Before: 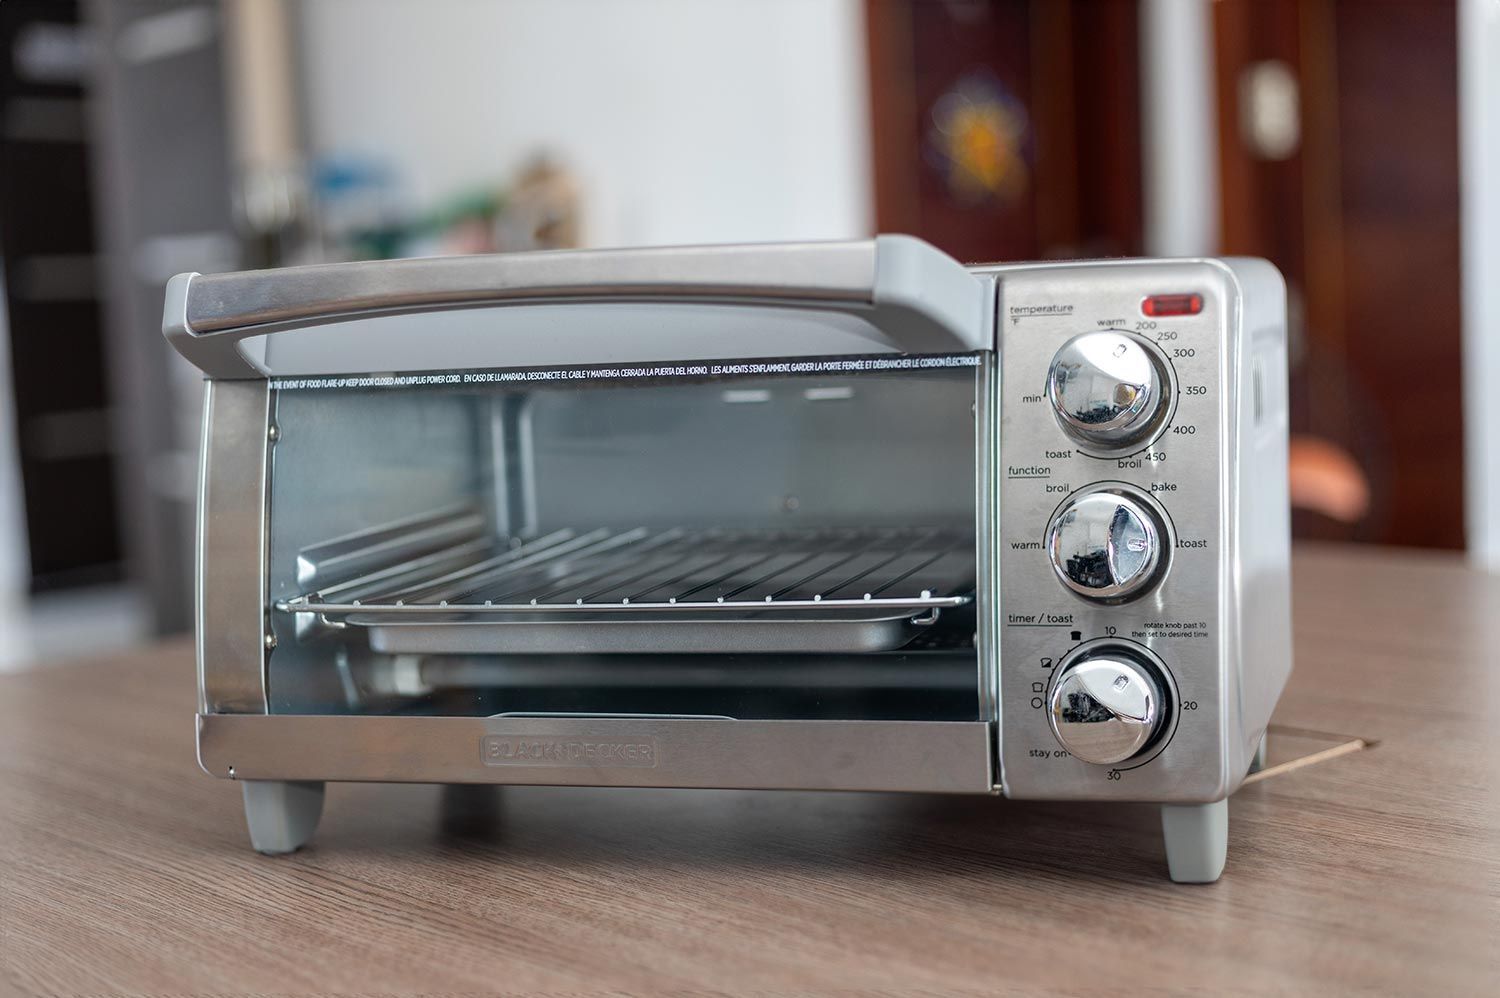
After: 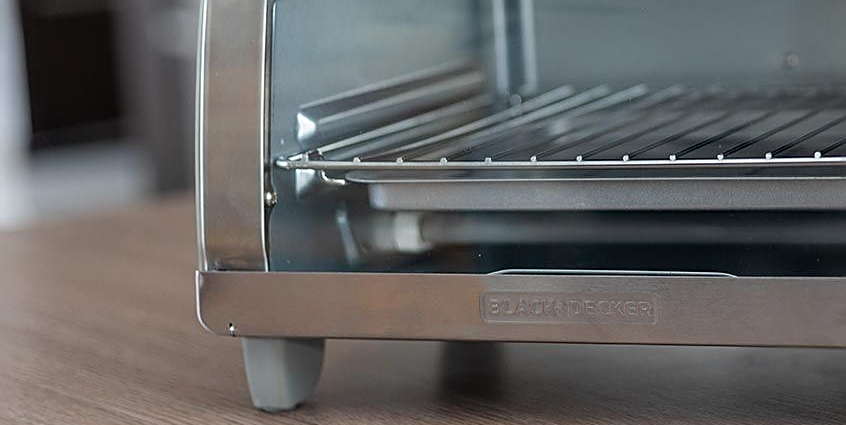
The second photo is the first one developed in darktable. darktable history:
crop: top 44.483%, right 43.593%, bottom 12.892%
white balance: emerald 1
sharpen: on, module defaults
